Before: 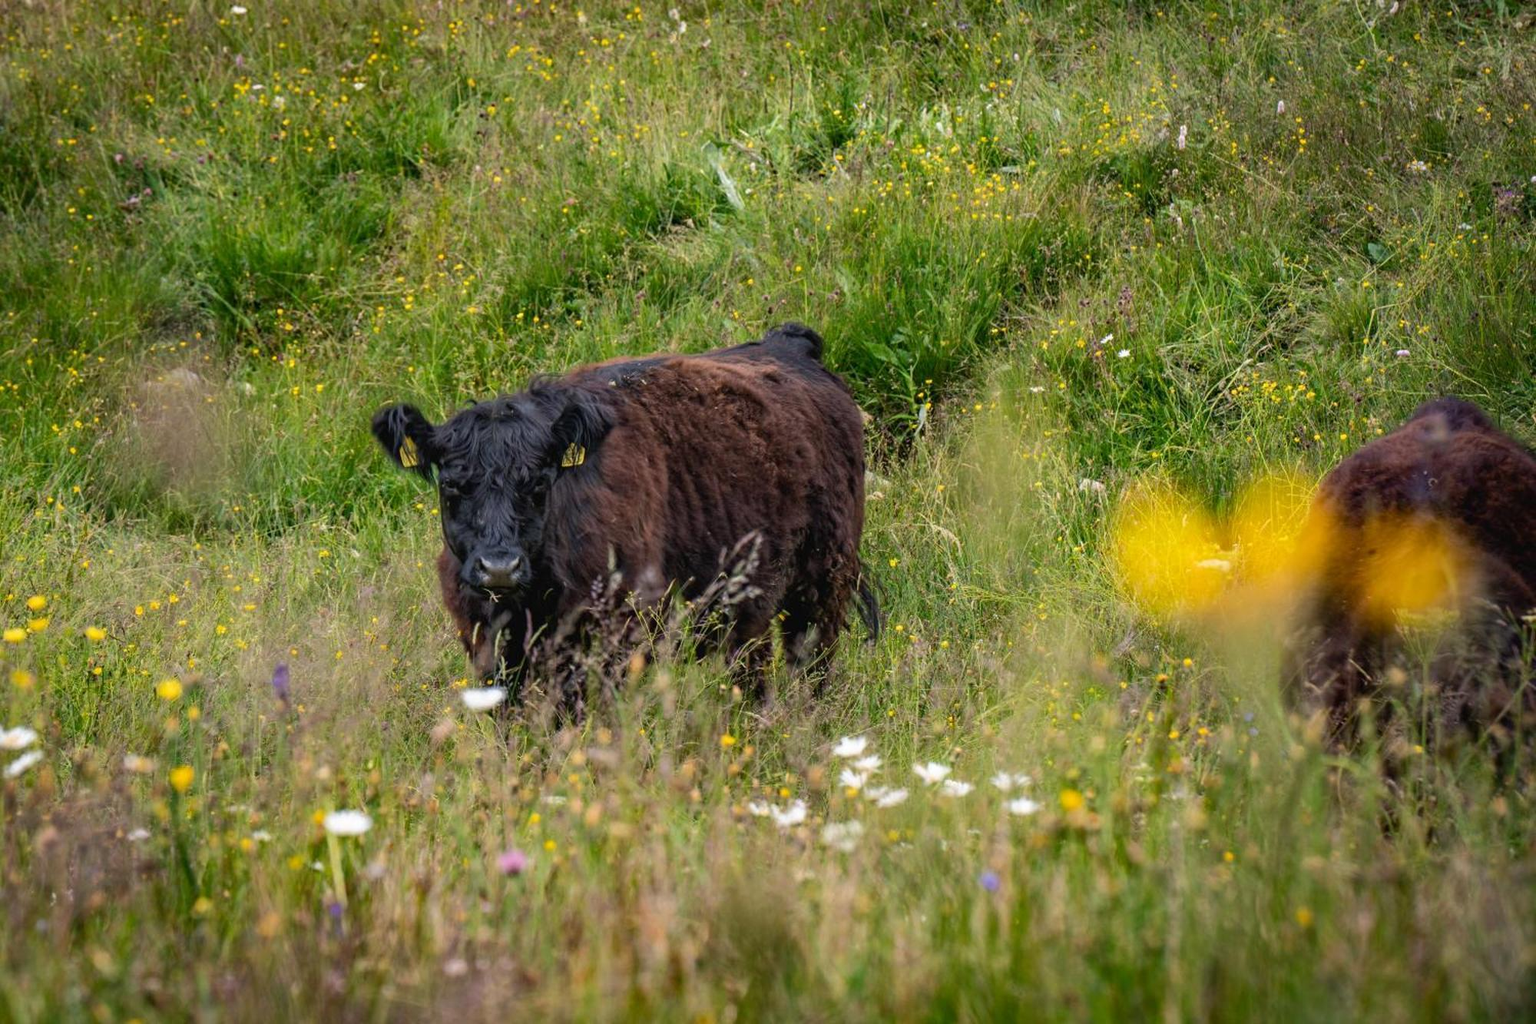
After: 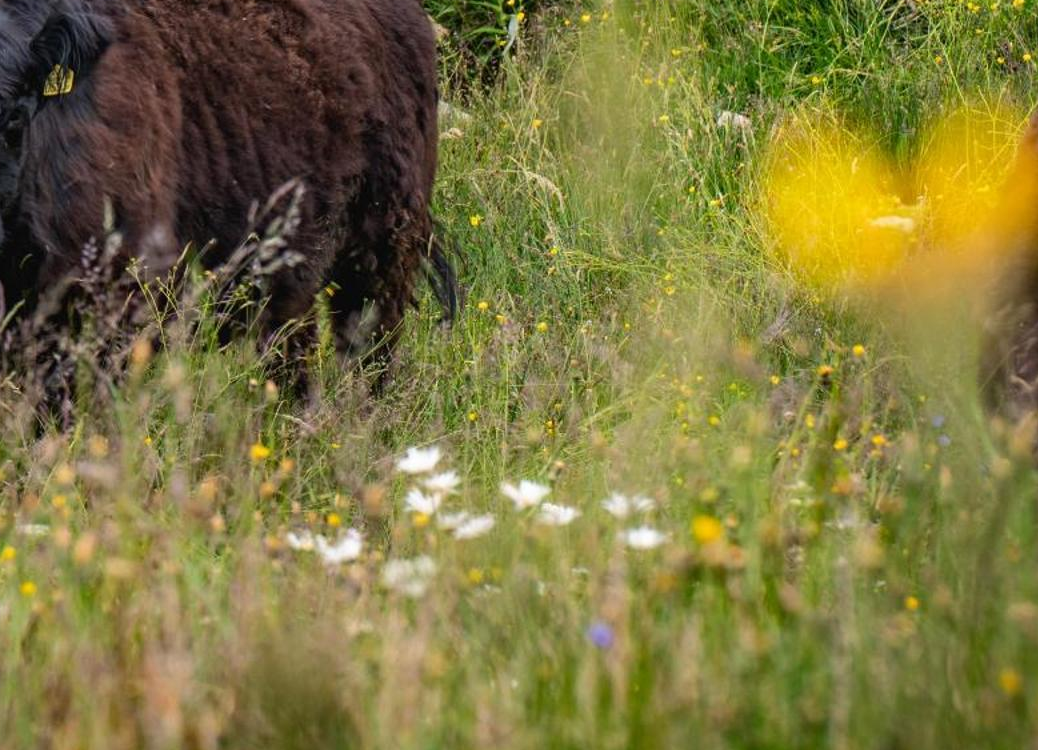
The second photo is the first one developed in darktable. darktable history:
crop: left 34.401%, top 38.441%, right 13.694%, bottom 5.227%
